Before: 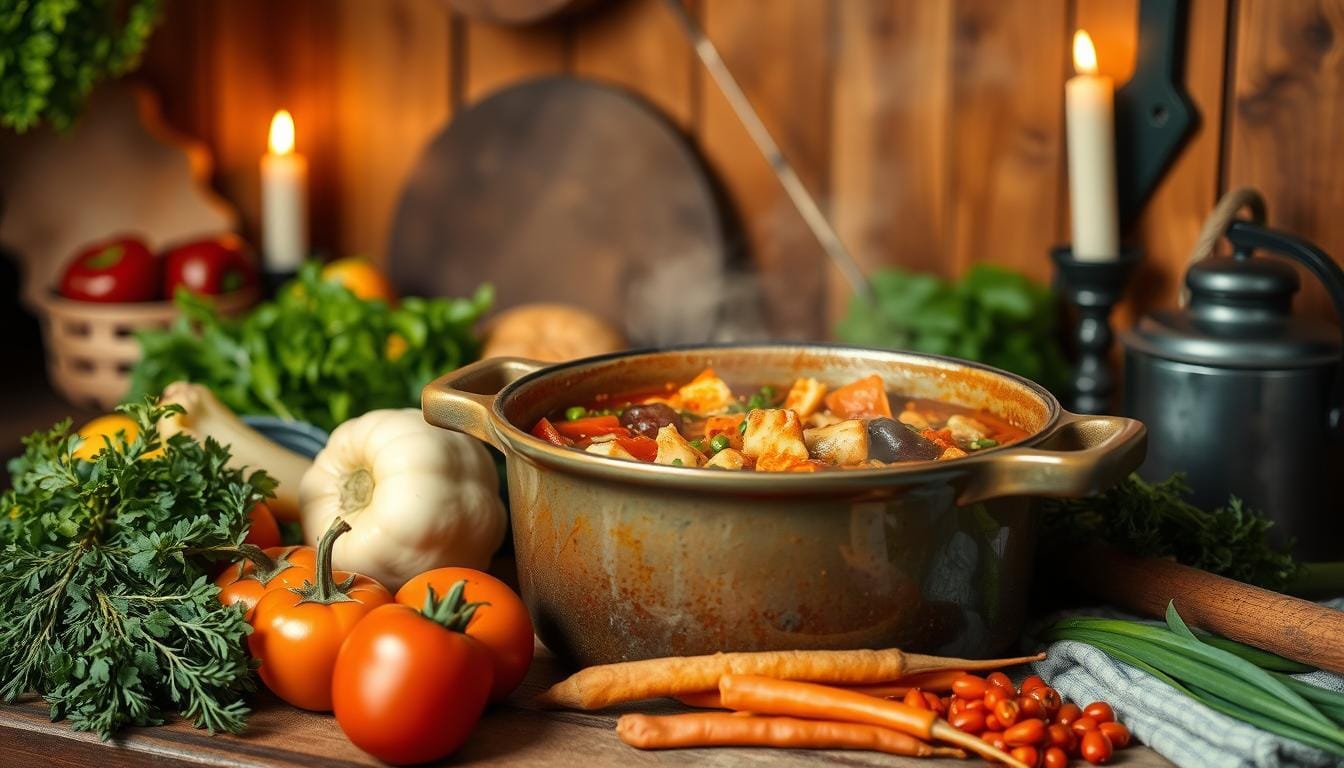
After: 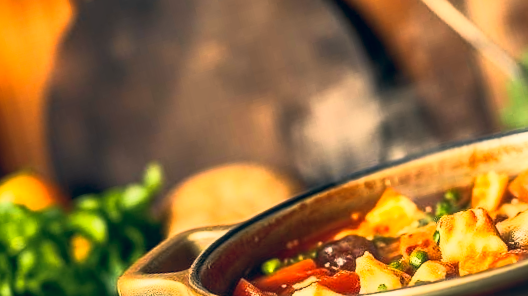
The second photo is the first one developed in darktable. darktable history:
shadows and highlights: shadows 5, soften with gaussian
levels: levels [0, 0.43, 0.984]
tone curve: curves: ch0 [(0, 0) (0.427, 0.375) (0.616, 0.801) (1, 1)], color space Lab, linked channels, preserve colors none
rotate and perspective: rotation -14.8°, crop left 0.1, crop right 0.903, crop top 0.25, crop bottom 0.748
color correction: highlights a* 10.32, highlights b* 14.66, shadows a* -9.59, shadows b* -15.02
local contrast: on, module defaults
crop: left 20.248%, top 10.86%, right 35.675%, bottom 34.321%
filmic rgb: black relative exposure -7.65 EV, white relative exposure 4.56 EV, hardness 3.61, contrast 1.05
